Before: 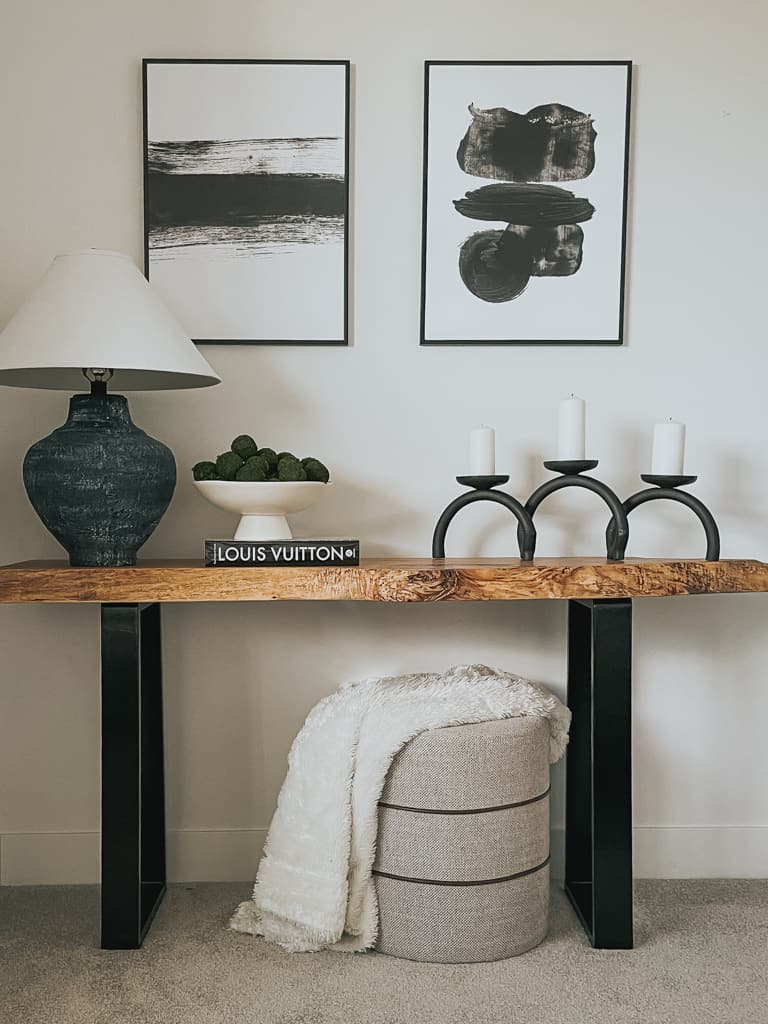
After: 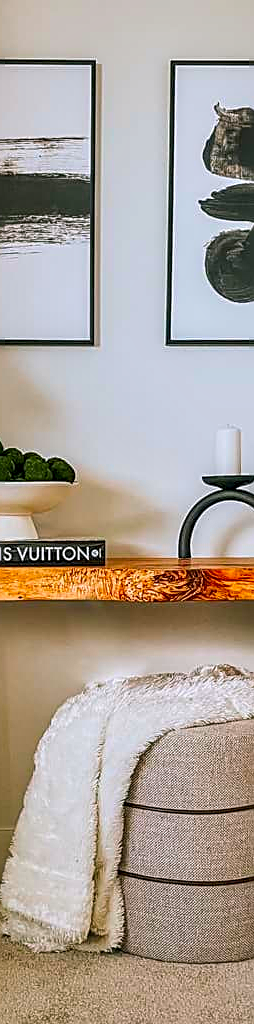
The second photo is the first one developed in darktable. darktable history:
sharpen: on, module defaults
crop: left 33.102%, right 33.749%
color correction: highlights a* 1.69, highlights b* -1.86, saturation 2.52
local contrast: detail 160%
